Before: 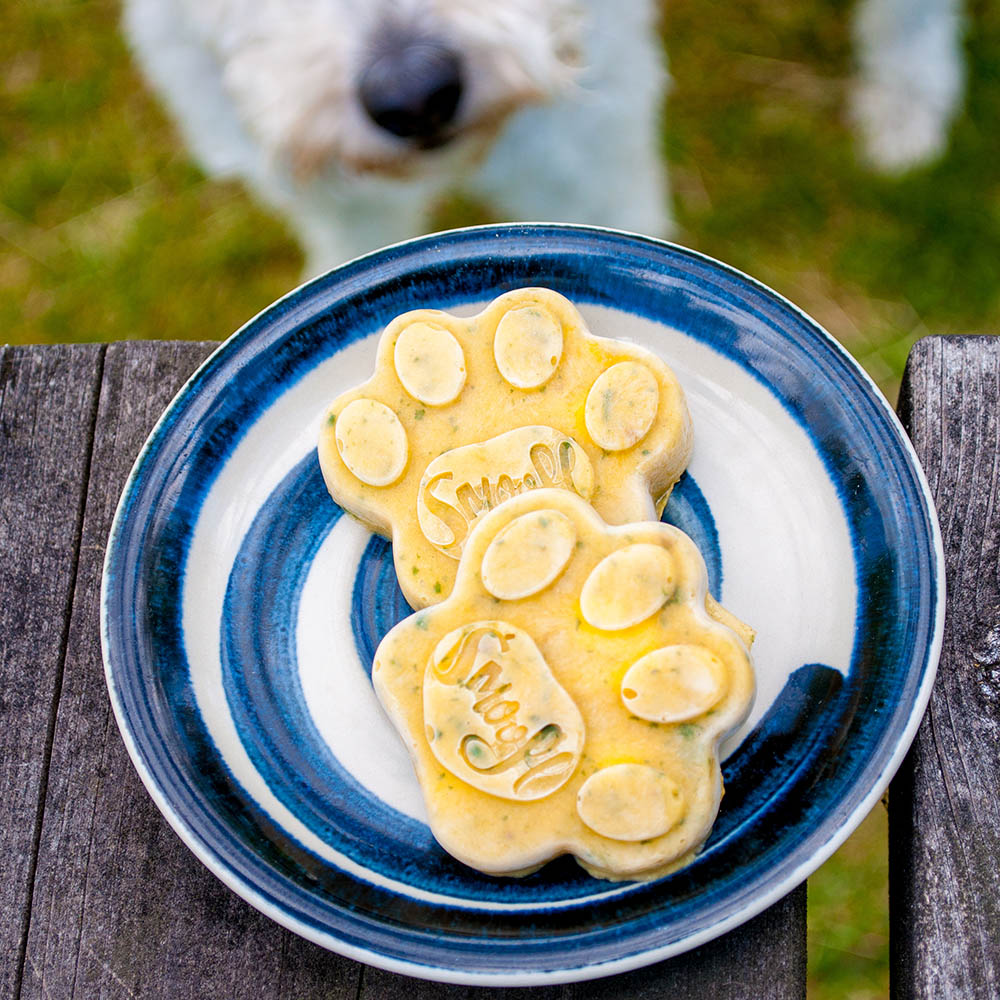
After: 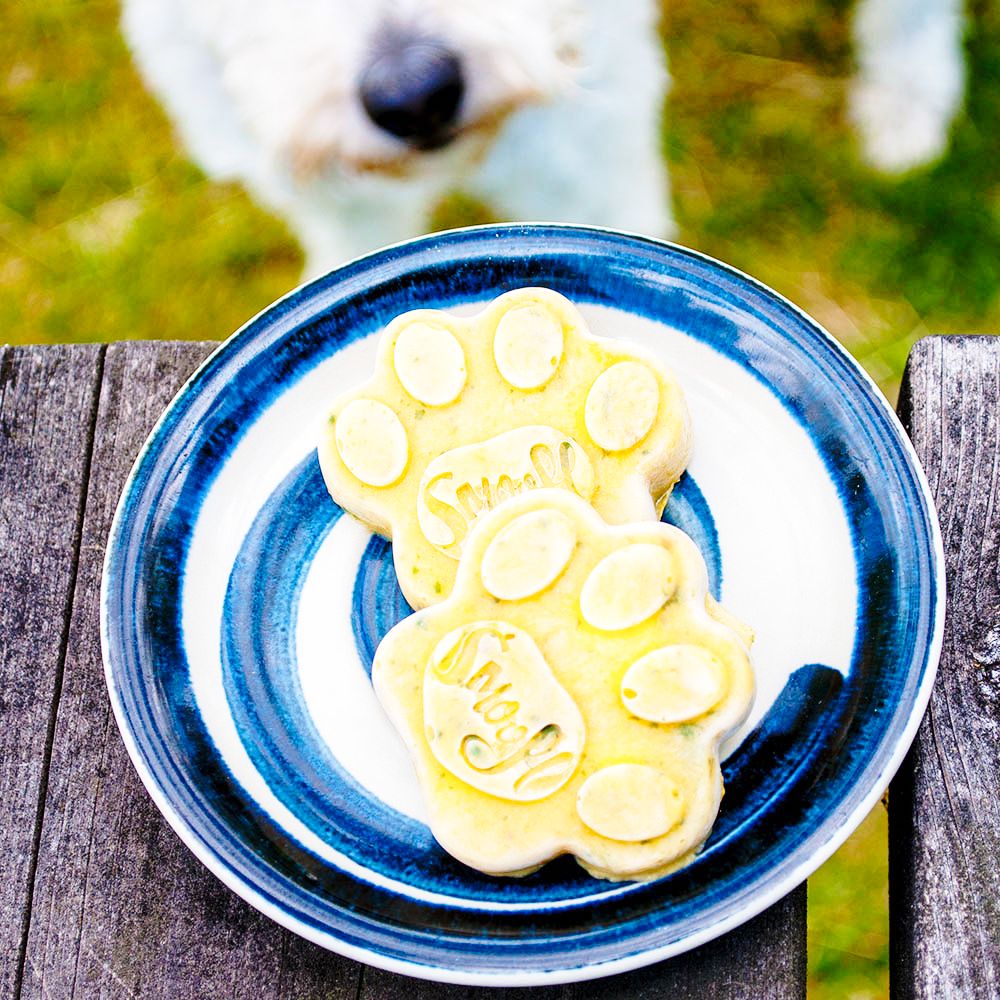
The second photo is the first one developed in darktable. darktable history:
base curve: curves: ch0 [(0, 0) (0.032, 0.037) (0.105, 0.228) (0.435, 0.76) (0.856, 0.983) (1, 1)], preserve colors none
levels: white 99.91%
